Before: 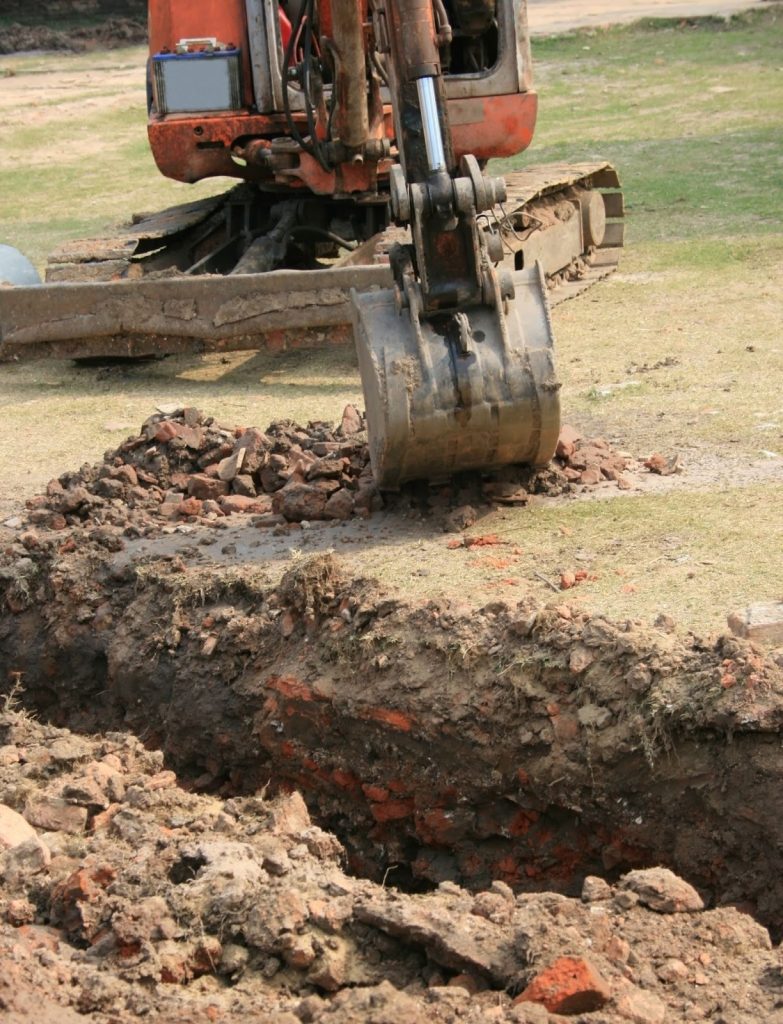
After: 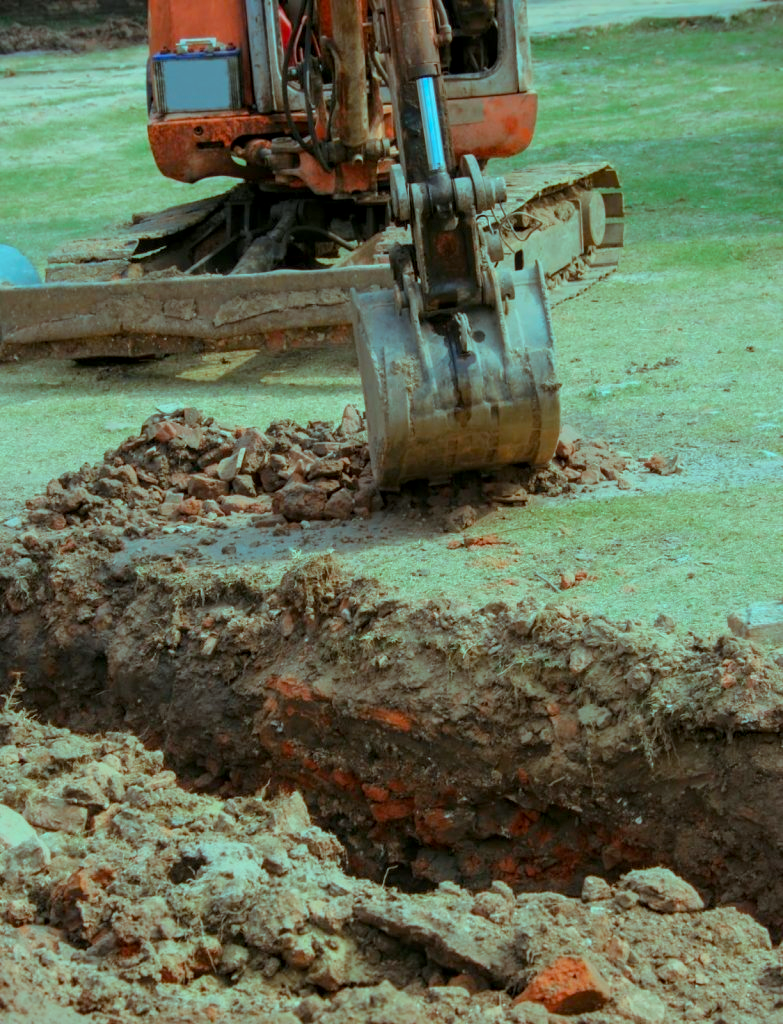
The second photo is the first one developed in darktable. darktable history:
local contrast: on, module defaults
color balance rgb: shadows lift › chroma 0.886%, shadows lift › hue 113.02°, highlights gain › luminance -33.22%, highlights gain › chroma 5.635%, highlights gain › hue 218.61°, perceptual saturation grading › global saturation 30.051%, global vibrance 8.455%
